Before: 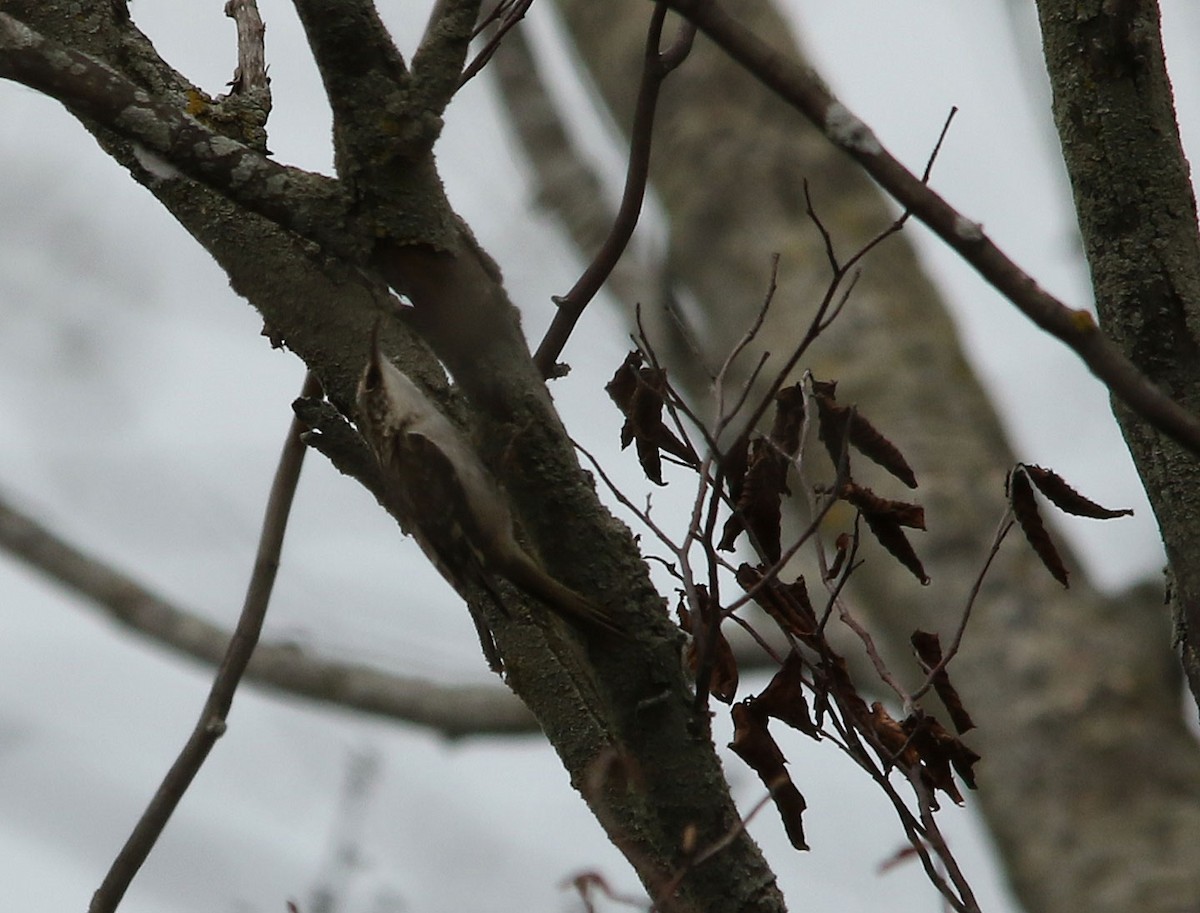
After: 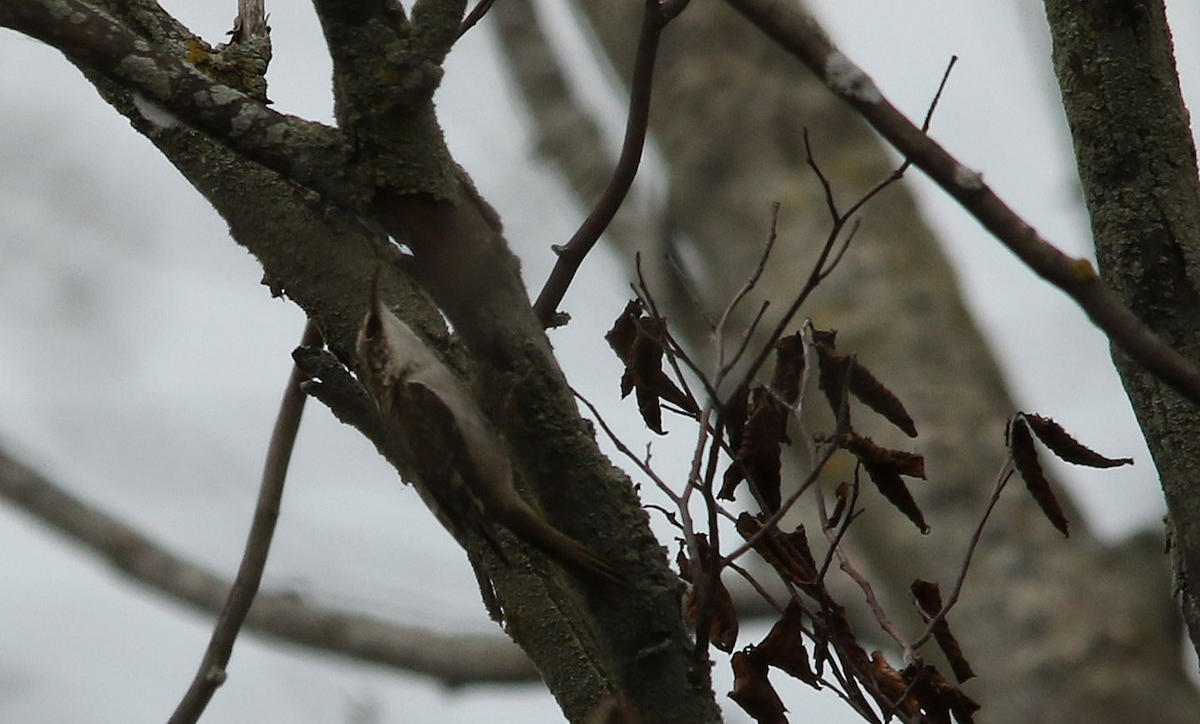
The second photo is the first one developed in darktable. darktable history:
crop and rotate: top 5.656%, bottom 14.989%
